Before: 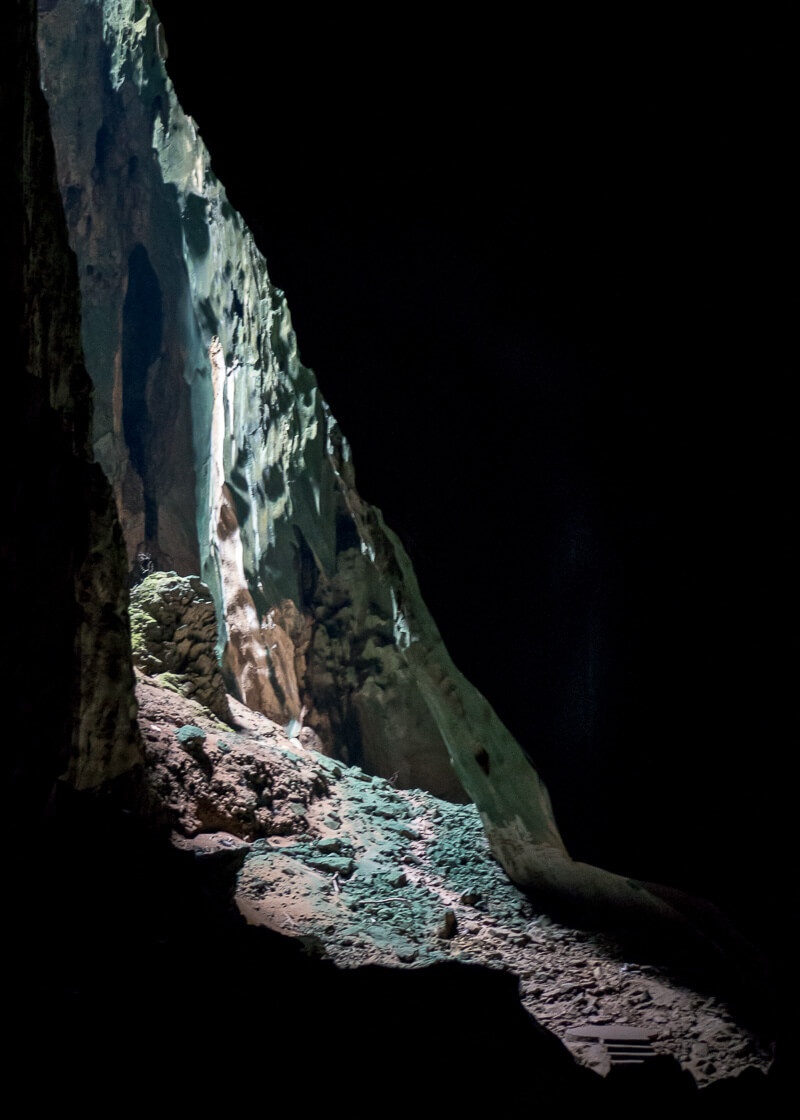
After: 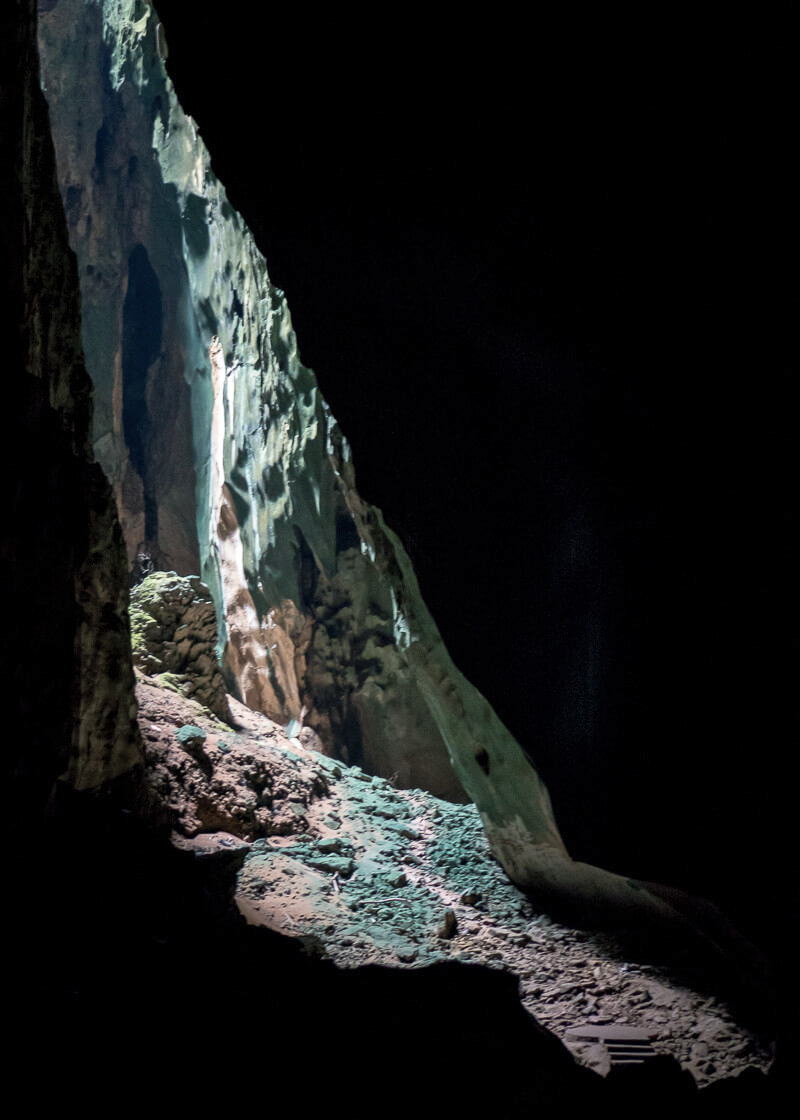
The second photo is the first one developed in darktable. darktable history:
contrast brightness saturation: contrast 0.052, brightness 0.067, saturation 0.01
